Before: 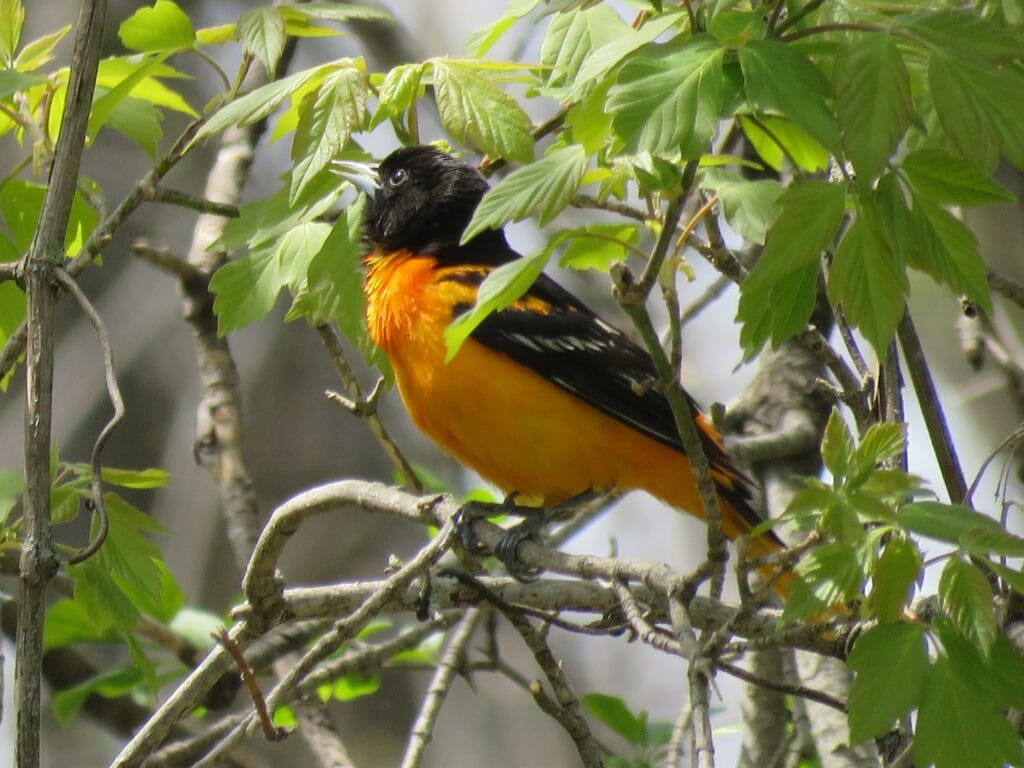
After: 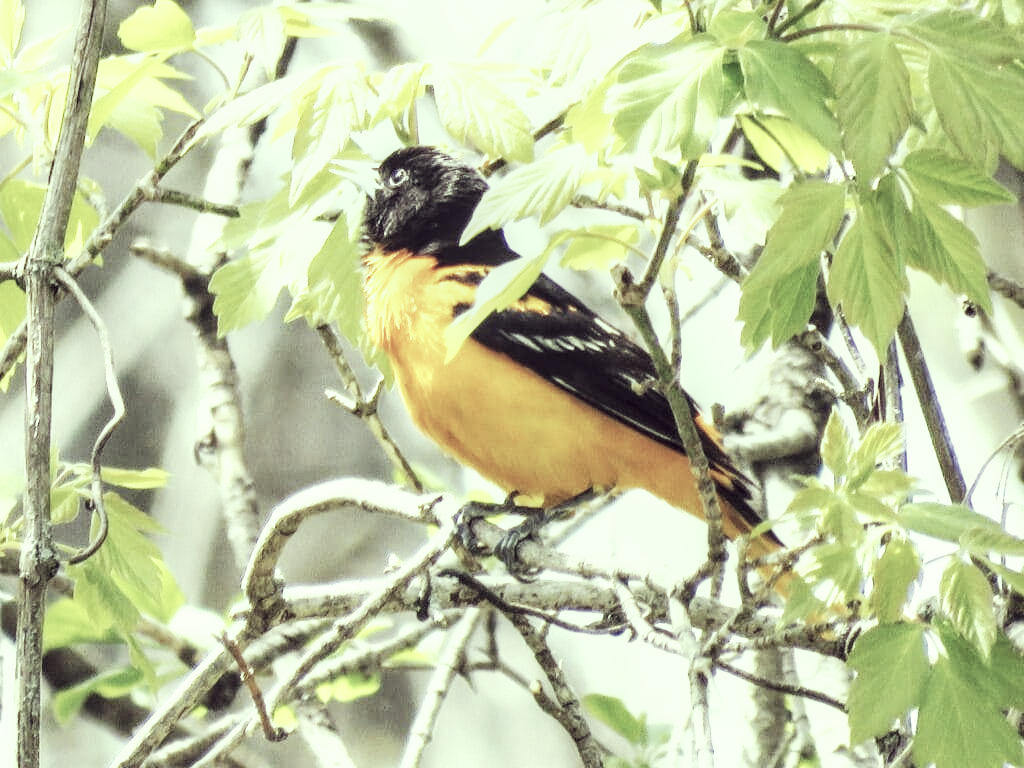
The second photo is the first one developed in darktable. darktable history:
exposure: black level correction 0, exposure 0.893 EV, compensate exposure bias true, compensate highlight preservation false
color zones: curves: ch1 [(0.077, 0.436) (0.25, 0.5) (0.75, 0.5)]
base curve: curves: ch0 [(0, 0) (0.007, 0.004) (0.027, 0.03) (0.046, 0.07) (0.207, 0.54) (0.442, 0.872) (0.673, 0.972) (1, 1)], preserve colors none
local contrast: highlights 27%, detail 130%
color correction: highlights a* -20.75, highlights b* 20.18, shadows a* 19.68, shadows b* -20.81, saturation 0.419
